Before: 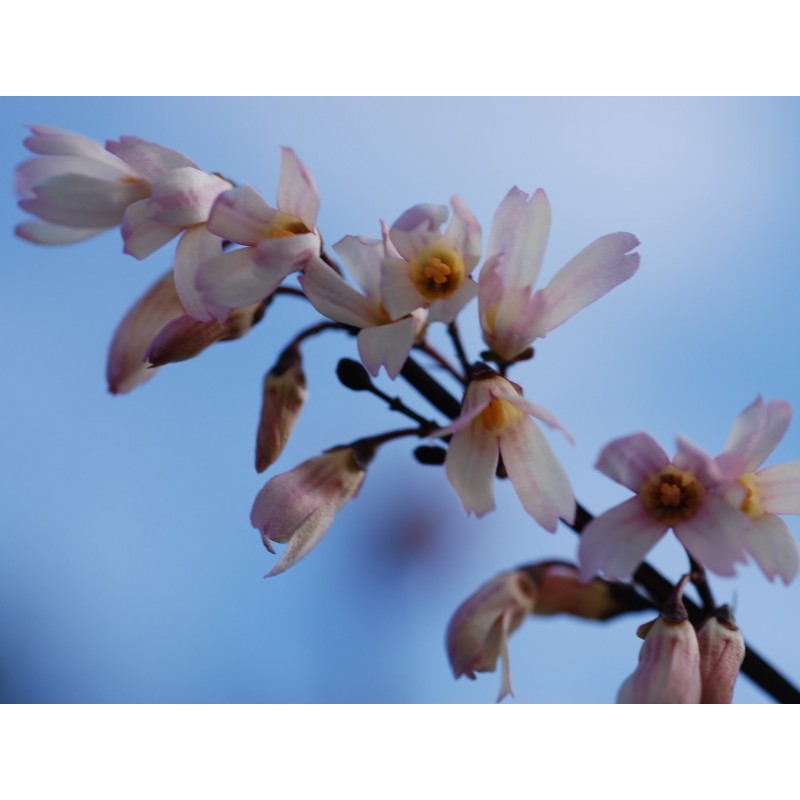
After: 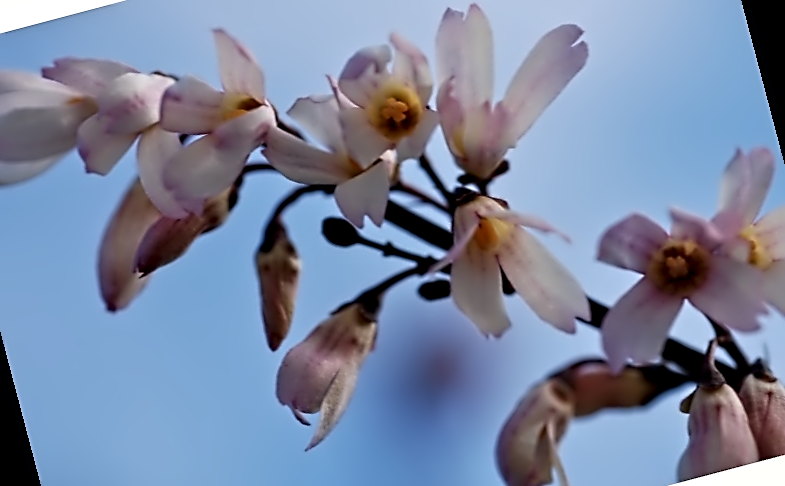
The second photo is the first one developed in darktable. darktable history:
sharpen: on, module defaults
rotate and perspective: rotation -14.8°, crop left 0.1, crop right 0.903, crop top 0.25, crop bottom 0.748
contrast equalizer: octaves 7, y [[0.5, 0.542, 0.583, 0.625, 0.667, 0.708], [0.5 ×6], [0.5 ×6], [0, 0.033, 0.067, 0.1, 0.133, 0.167], [0, 0.05, 0.1, 0.15, 0.2, 0.25]]
white balance: red 1.009, blue 0.985
